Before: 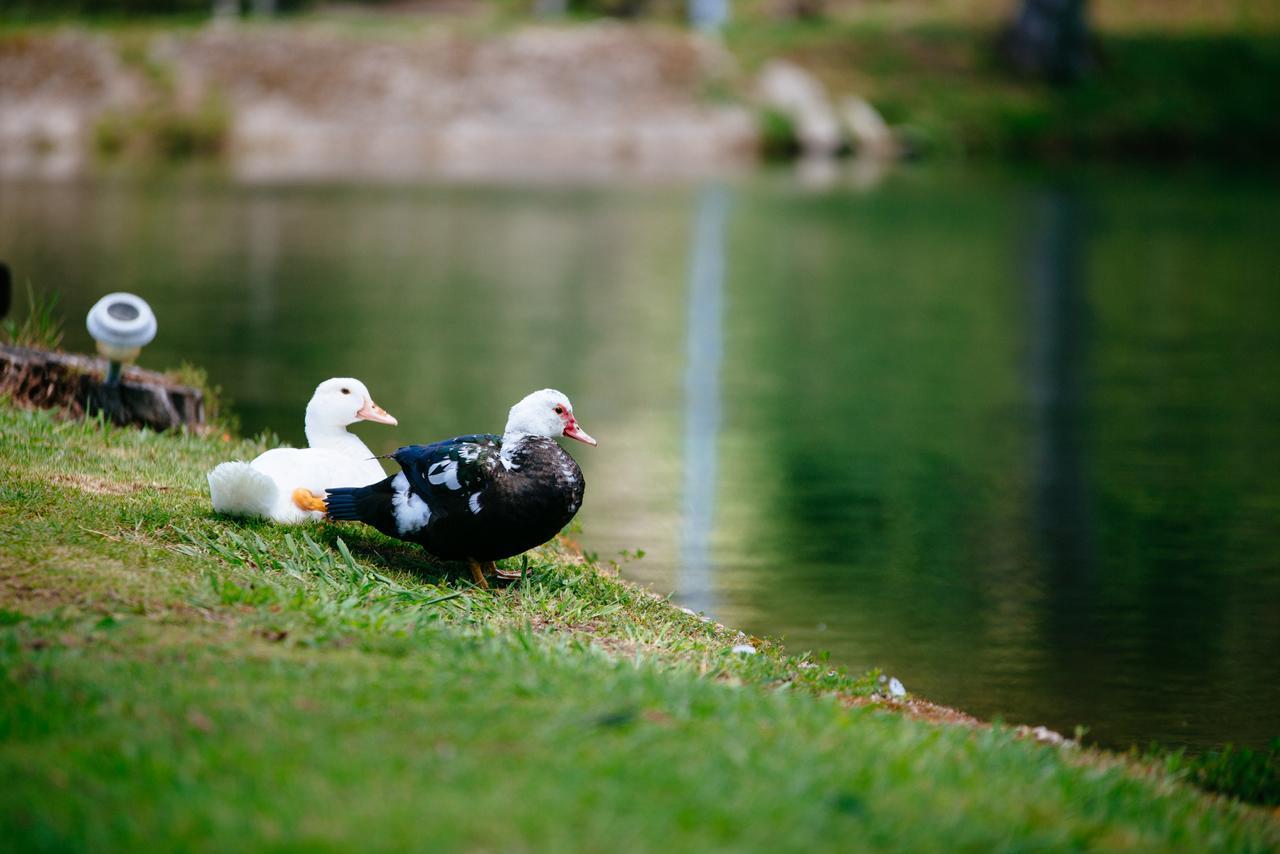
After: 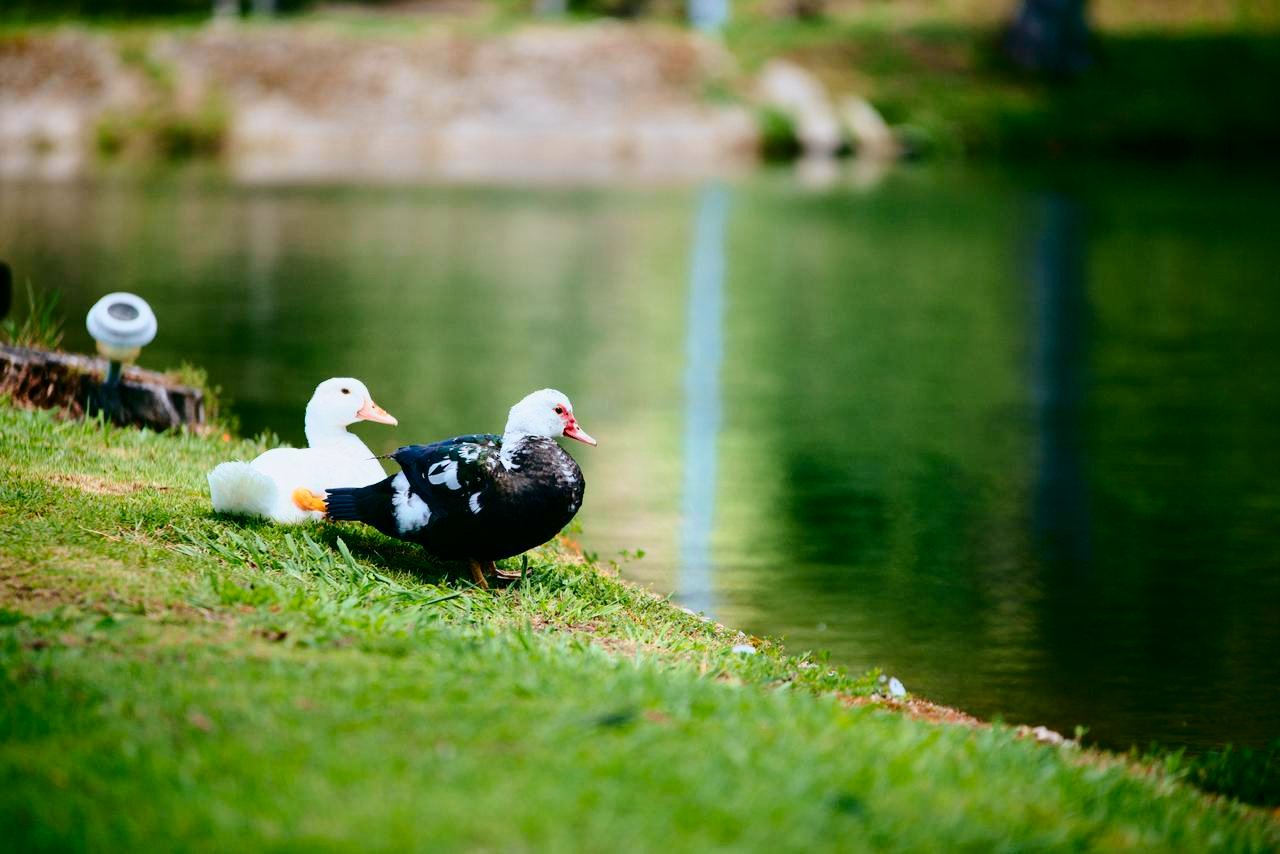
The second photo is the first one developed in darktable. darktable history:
tone curve: curves: ch0 [(0, 0) (0.042, 0.023) (0.157, 0.114) (0.302, 0.308) (0.44, 0.507) (0.607, 0.705) (0.824, 0.882) (1, 0.965)]; ch1 [(0, 0) (0.339, 0.334) (0.445, 0.419) (0.476, 0.454) (0.503, 0.501) (0.517, 0.513) (0.551, 0.567) (0.622, 0.662) (0.706, 0.741) (1, 1)]; ch2 [(0, 0) (0.327, 0.318) (0.417, 0.426) (0.46, 0.453) (0.502, 0.5) (0.514, 0.524) (0.547, 0.572) (0.615, 0.656) (0.717, 0.778) (1, 1)], color space Lab, independent channels, preserve colors none
